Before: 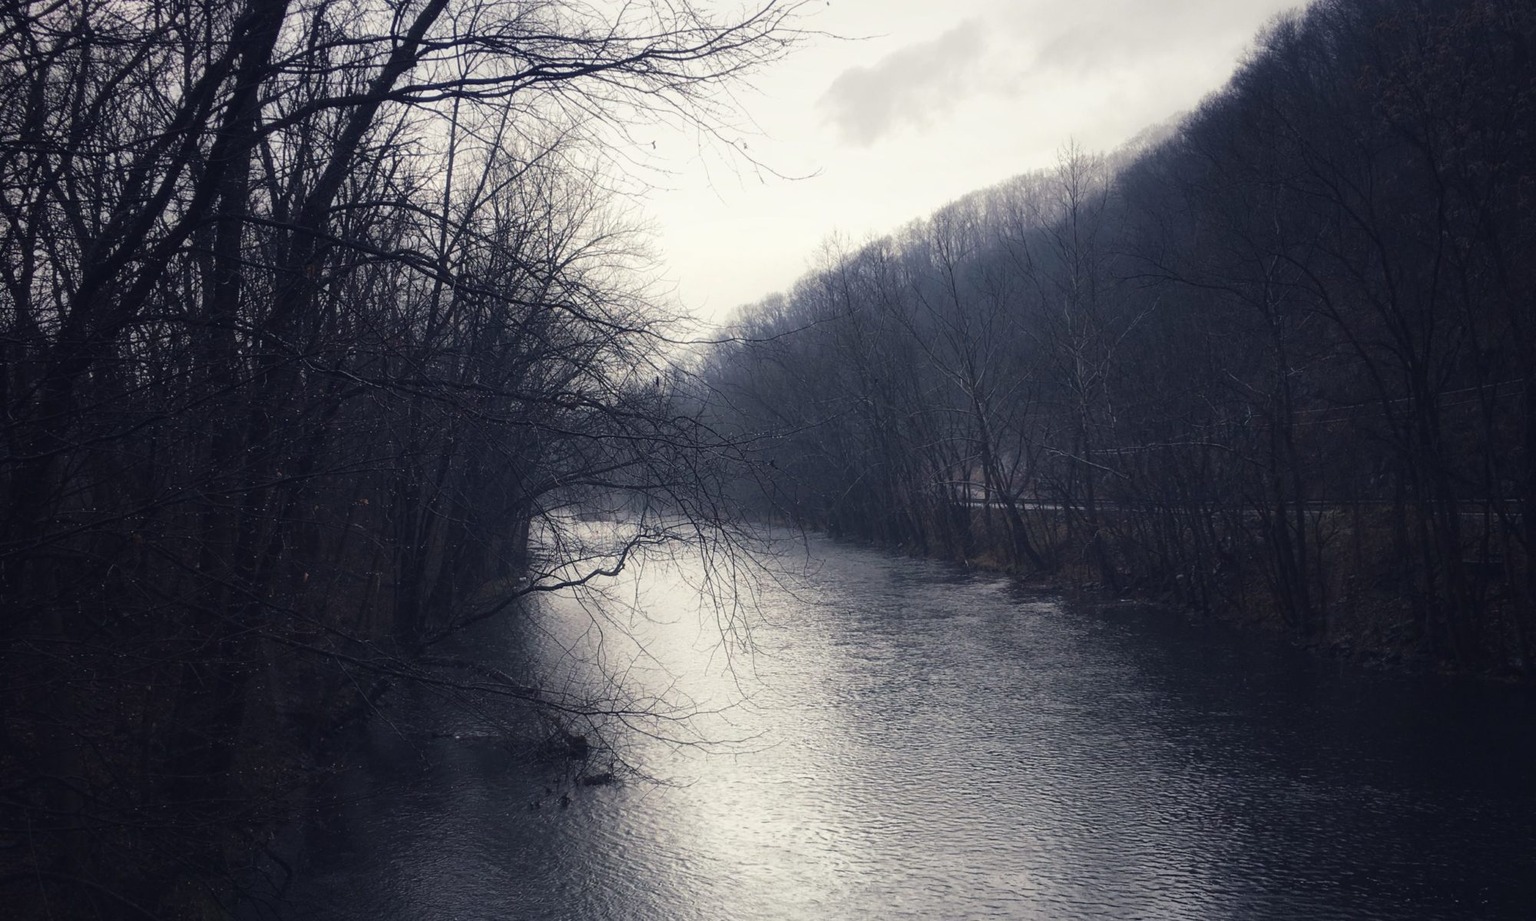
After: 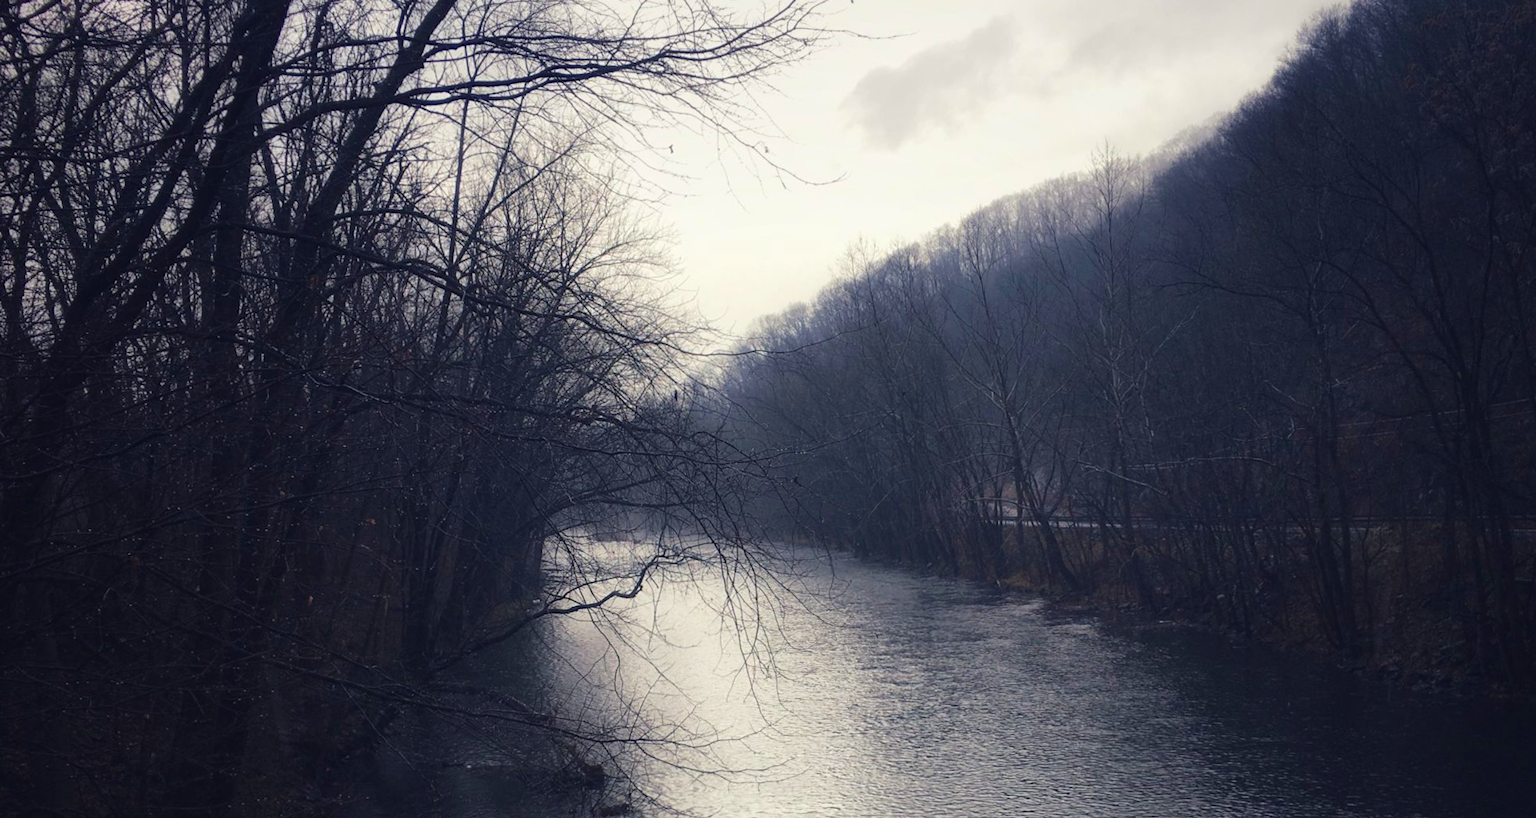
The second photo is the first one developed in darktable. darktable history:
crop and rotate: angle 0.2°, left 0.275%, right 3.127%, bottom 14.18%
color balance rgb: perceptual saturation grading › global saturation 30%, global vibrance 10%
